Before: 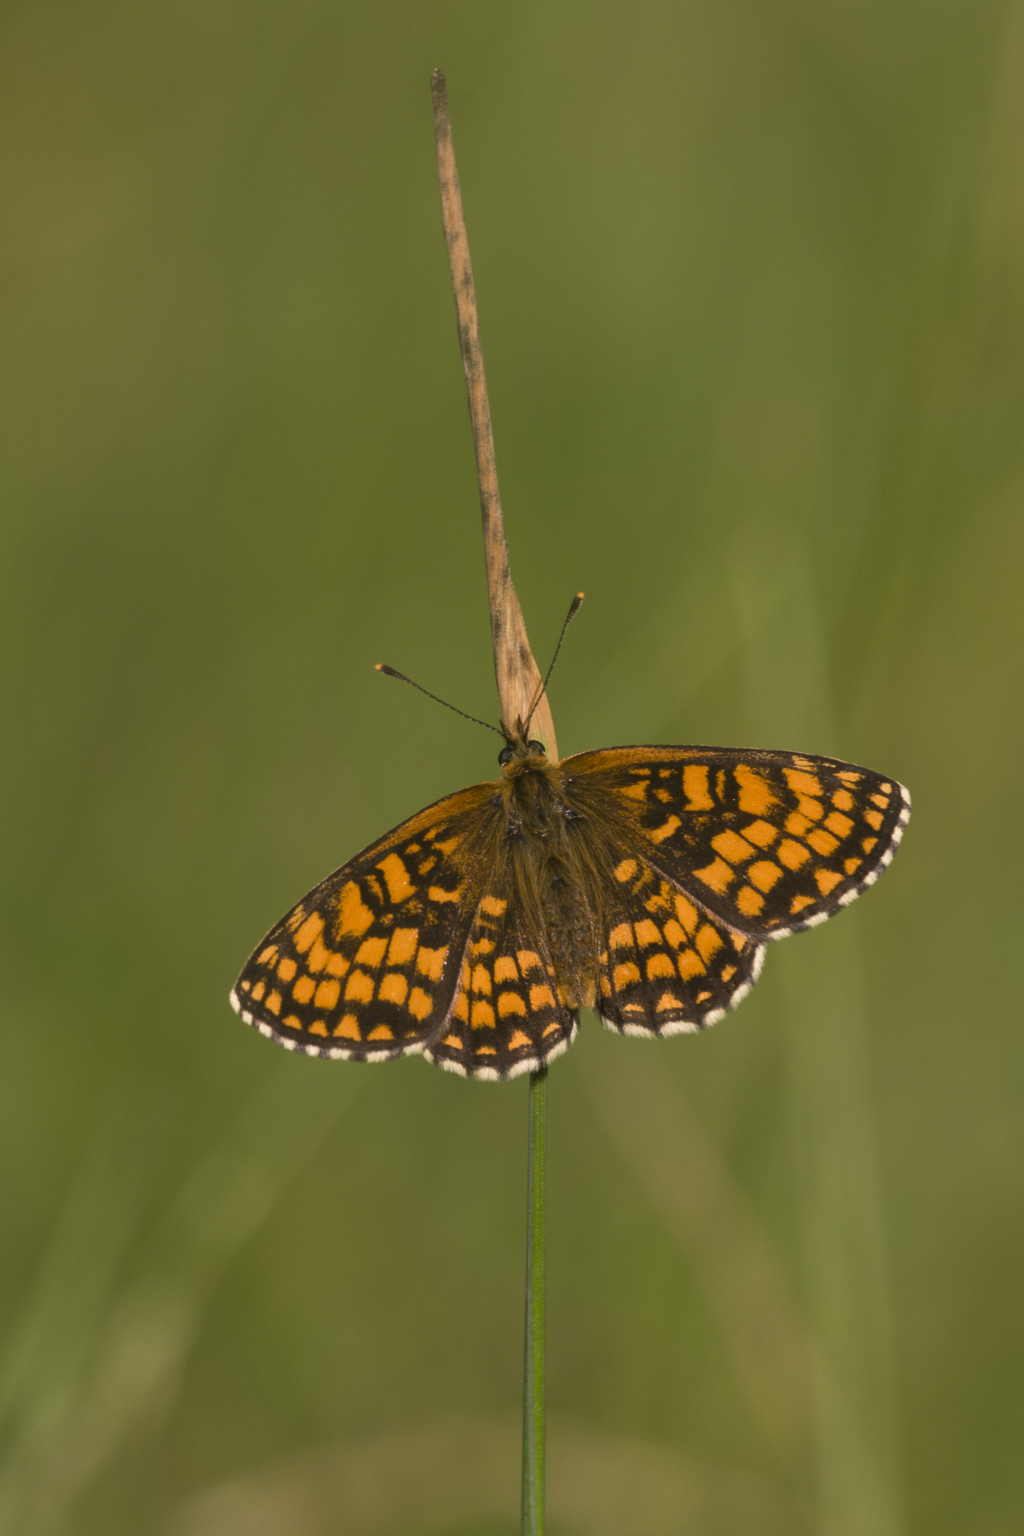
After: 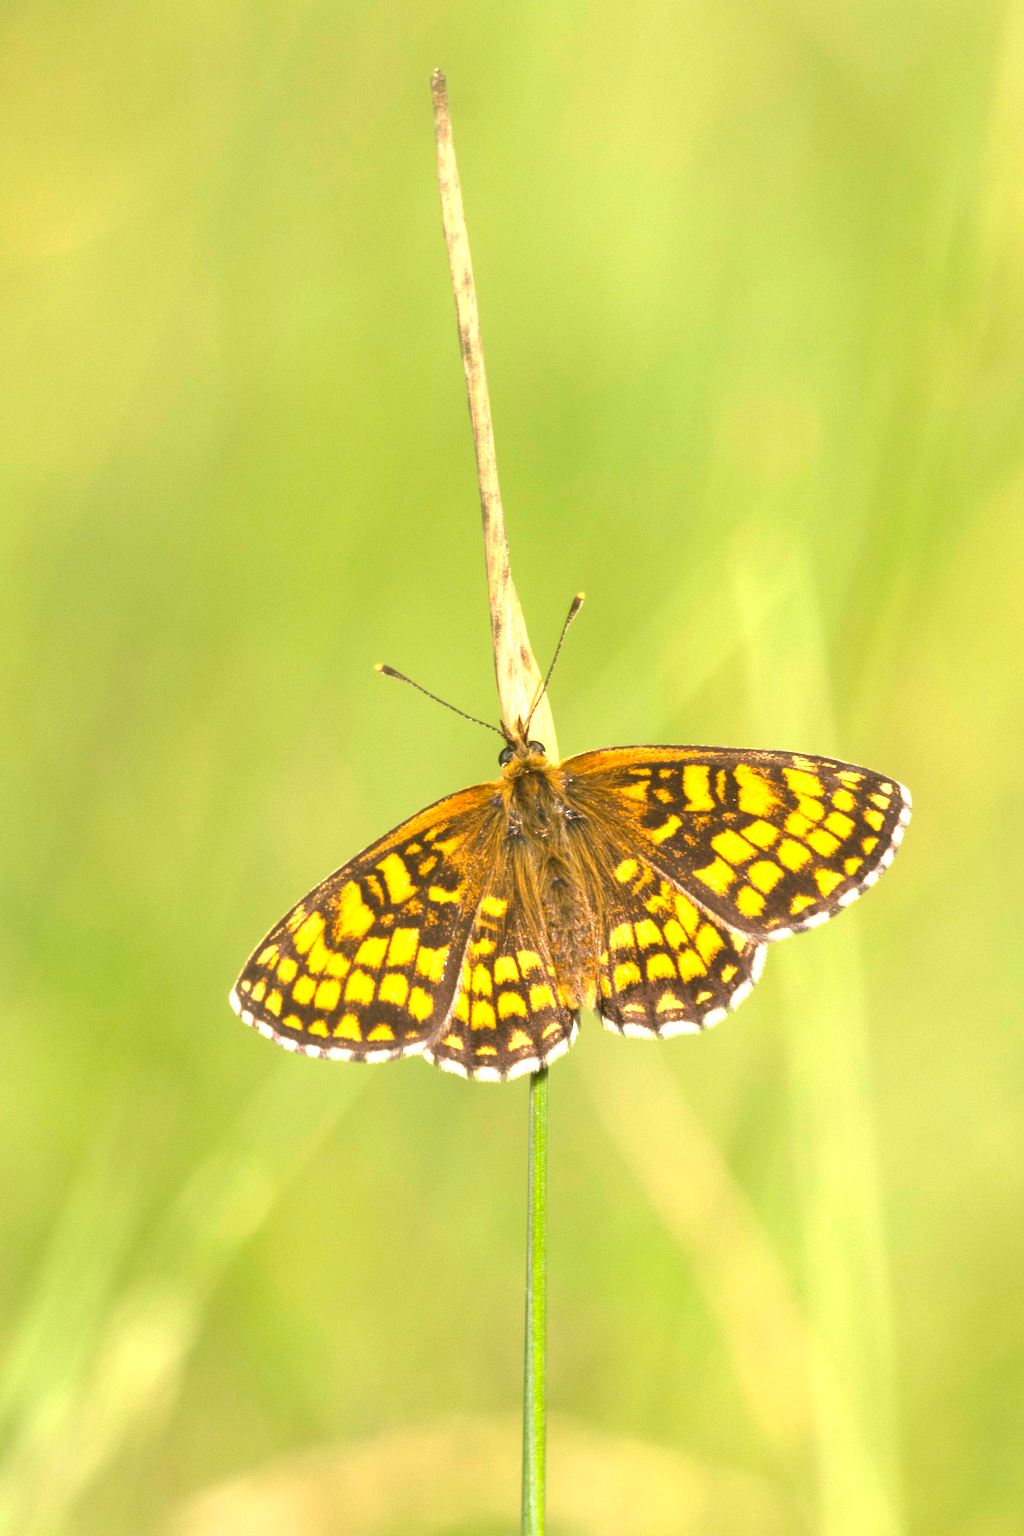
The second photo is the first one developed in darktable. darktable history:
color correction: highlights a* -0.182, highlights b* -0.124
exposure: exposure 2.207 EV, compensate highlight preservation false
